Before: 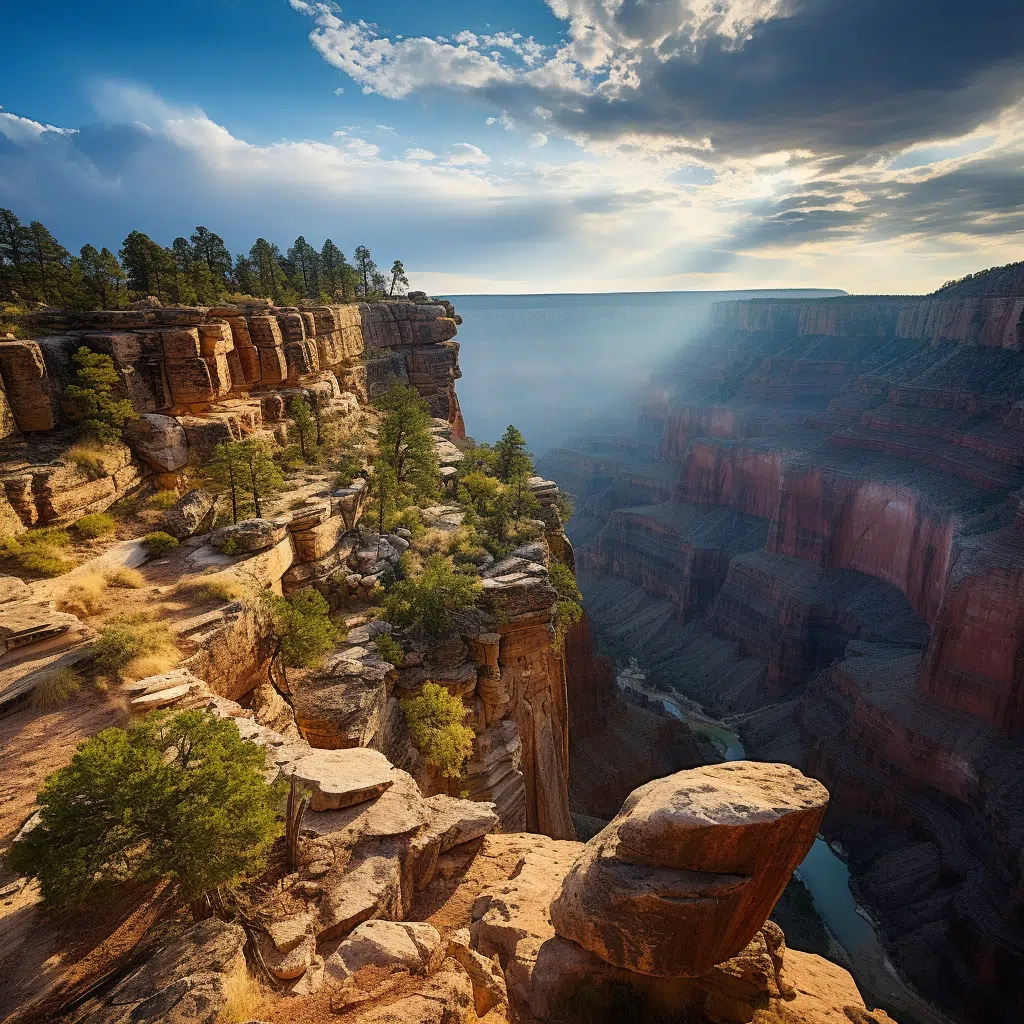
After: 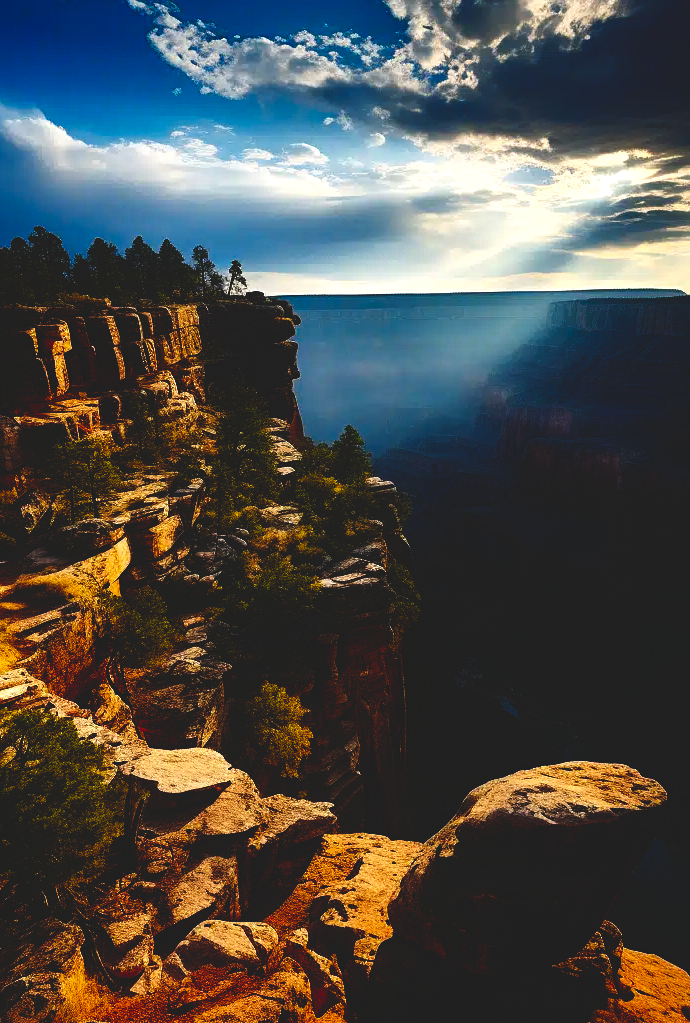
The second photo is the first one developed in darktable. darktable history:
contrast brightness saturation: brightness -0.196, saturation 0.083
crop and rotate: left 15.824%, right 16.751%
base curve: curves: ch0 [(0, 0.036) (0.083, 0.04) (0.804, 1)], preserve colors none
